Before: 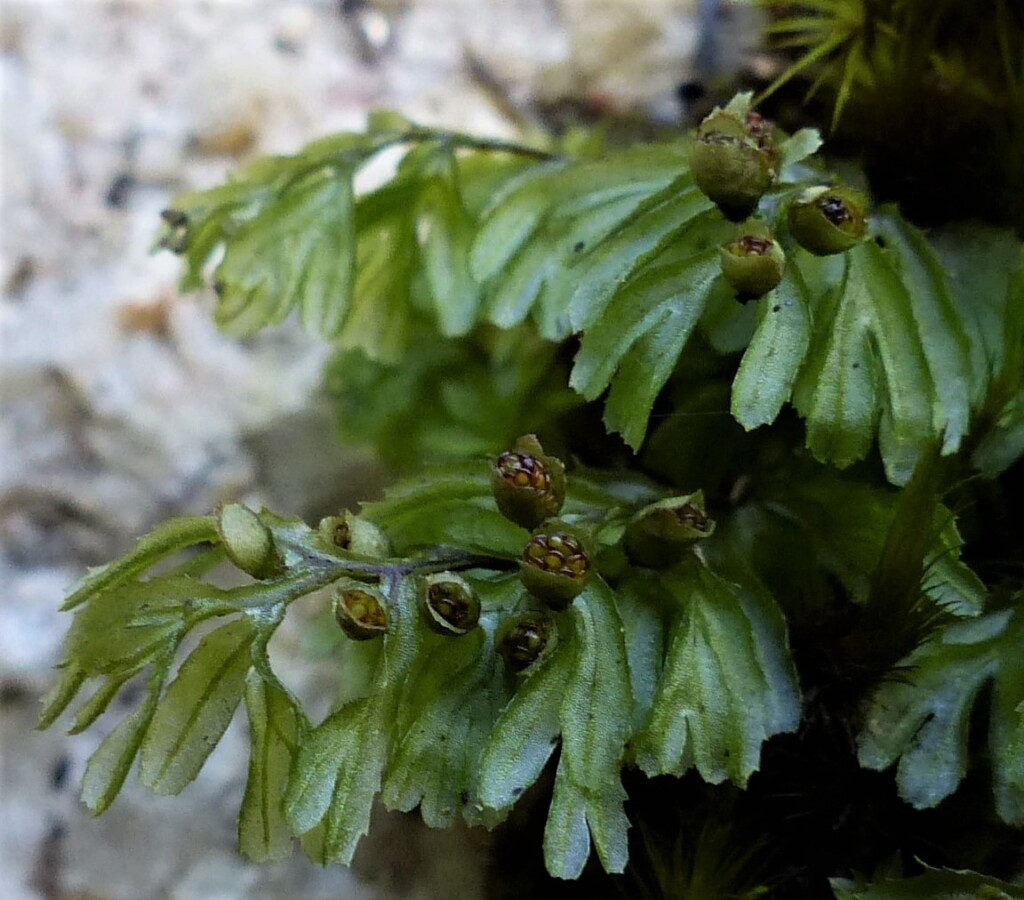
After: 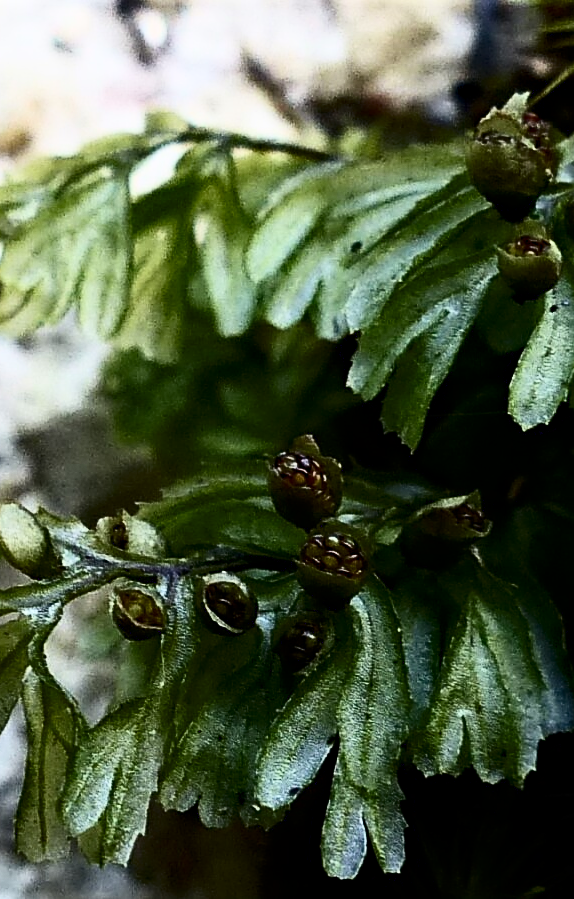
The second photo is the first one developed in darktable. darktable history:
crop: left 21.791%, right 22.089%, bottom 0.007%
haze removal: compatibility mode true, adaptive false
shadows and highlights: shadows 1.21, highlights 39.22
sharpen: on, module defaults
contrast brightness saturation: contrast 0.487, saturation -0.103
filmic rgb: black relative exposure -11.34 EV, white relative exposure 3.21 EV, hardness 6.7
